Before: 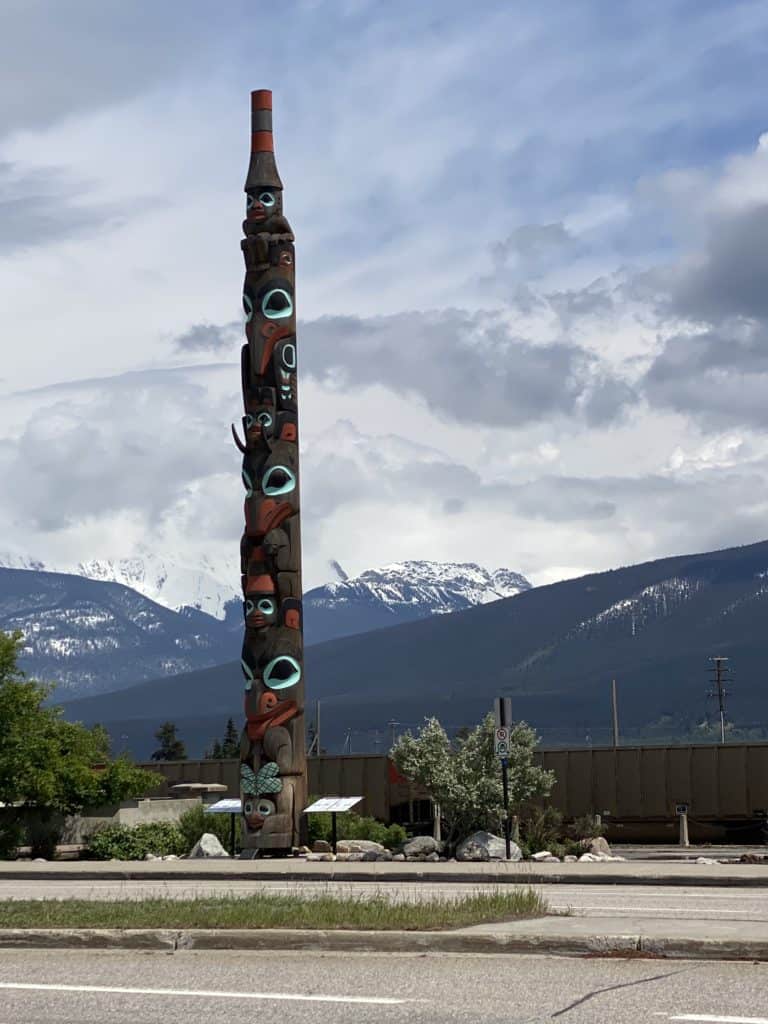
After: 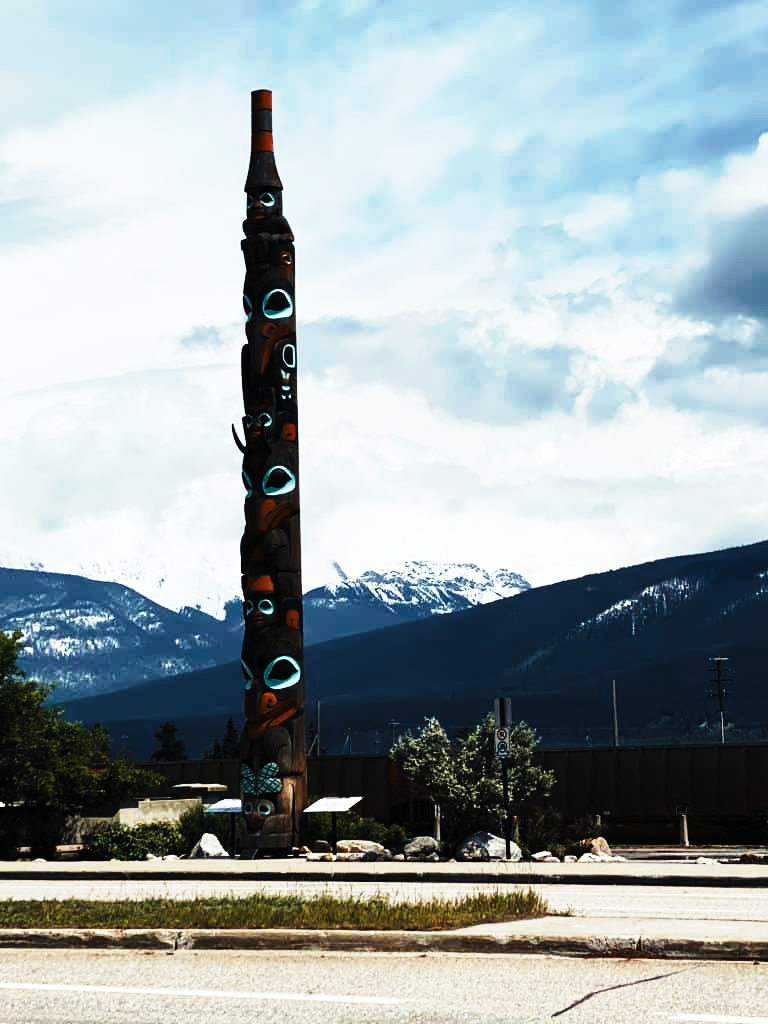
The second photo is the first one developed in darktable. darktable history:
tone curve: curves: ch0 [(0, 0) (0.003, 0.001) (0.011, 0.005) (0.025, 0.009) (0.044, 0.014) (0.069, 0.018) (0.1, 0.025) (0.136, 0.029) (0.177, 0.042) (0.224, 0.064) (0.277, 0.107) (0.335, 0.182) (0.399, 0.3) (0.468, 0.462) (0.543, 0.639) (0.623, 0.802) (0.709, 0.916) (0.801, 0.963) (0.898, 0.988) (1, 1)], preserve colors none
color look up table: target L [89.01, 67.59, 71.71, 59.64, 53.31, 79.69, 66.65, 65.51, 48.5, 45.43, 37.16, 24.43, 200, 71.17, 63.03, 59.89, 50.95, 43.11, 54.65, 40.39, 50.27, 44.08, 42.37, 36.54, 31.83, 16.16, 86.59, 78.48, 63.59, 61.99, 47.74, 49.48, 42.36, 37.75, 37.65, 35.29, 34.58, 26.55, 26.61, 32.35, 14.16, 2.615, 79.58, 52.1, 65.74, 50.32, 47.09, 40.74, 36.19], target a [-1.75, 0.204, 1.307, -12.45, -13.75, -20.56, -1.932, -16.2, -20.44, -13.08, -11.28, -17.39, 0, 7.876, 15.86, 5.568, 20.41, 31.91, 14.18, 27.25, 6.497, 28.93, 12.11, 18.29, 20.51, 3.518, 3.525, 8.84, 18.84, 16.12, 35.55, 30.34, 32.41, 29.23, -2.093, -2.819, -0.547, 27.97, 32.66, 0.182, 6.69, -1.681, -16.19, -12.45, -10.2, -10.64, -7.317, -9.657, -3.668], target b [25.28, 40.58, 32.19, 32.21, -9.564, -4.531, 40.34, 16.48, 19.9, -0.9, -1.308, 5.824, 0, 19.75, 2.245, 33.42, 27.63, -3.653, 6.799, 30.47, 26.19, 4.179, 27.24, 29.63, 38.42, 1.028, -0.101, -16.46, -17.89, -12.94, -22.44, -14.77, -22.18, -13.53, -15.41, -14.01, -16.6, -27.07, -33.33, -15.79, -8.989, -2.577, -19.54, -11.03, -14.08, -10.87, -12.24, -6.314, -13.13], num patches 49
